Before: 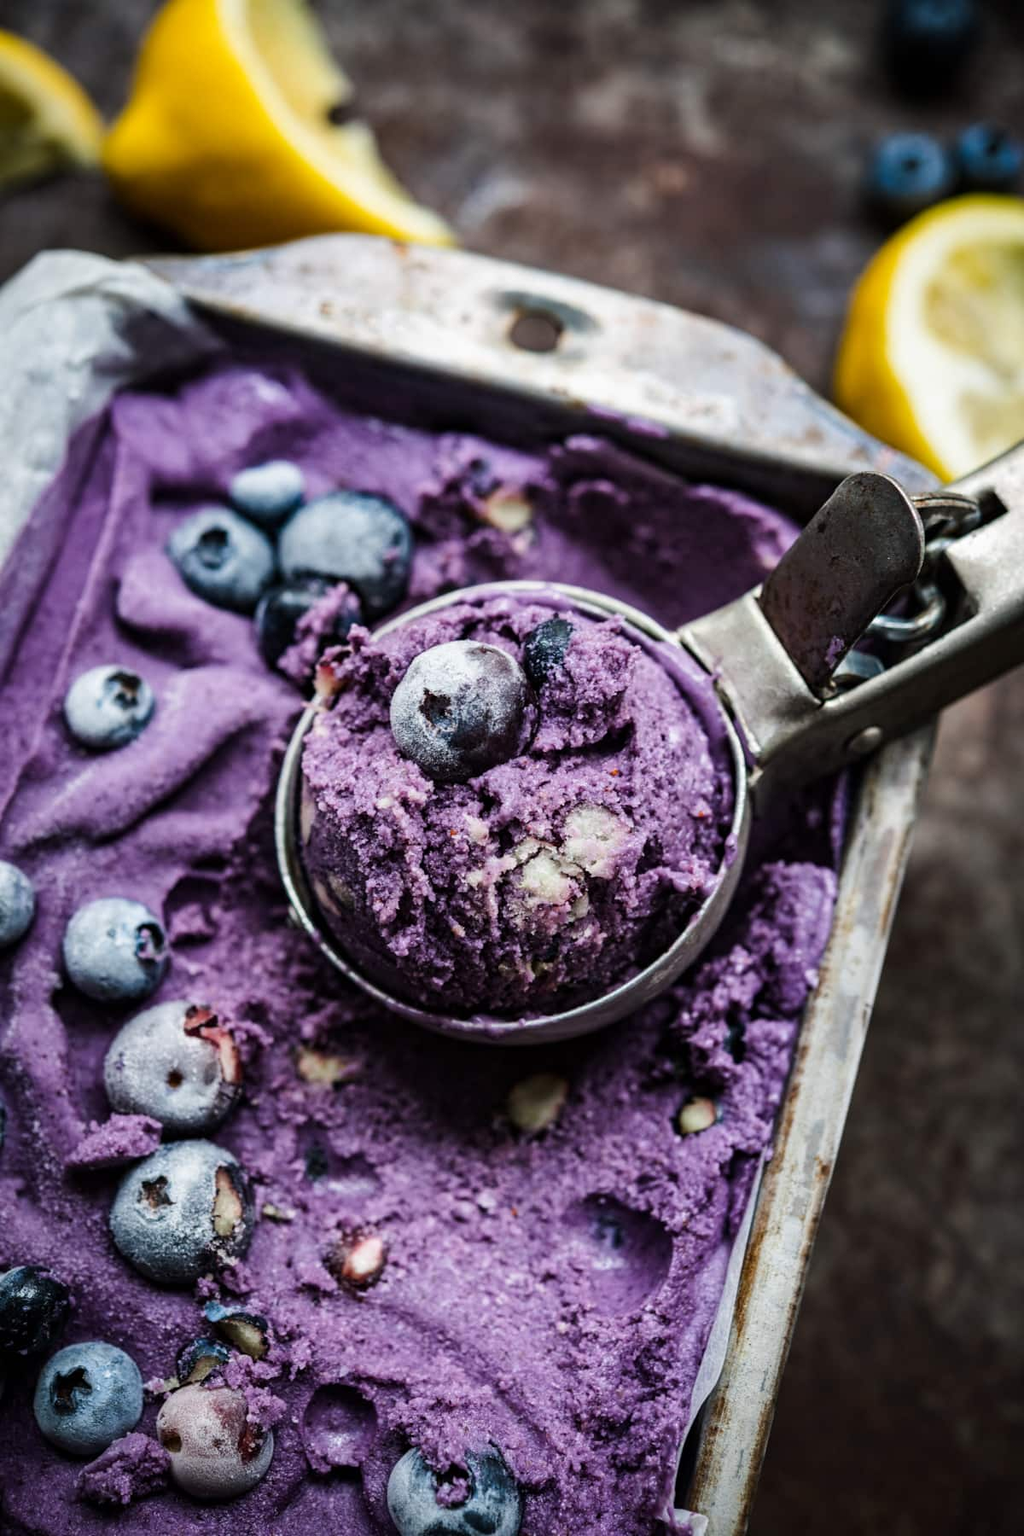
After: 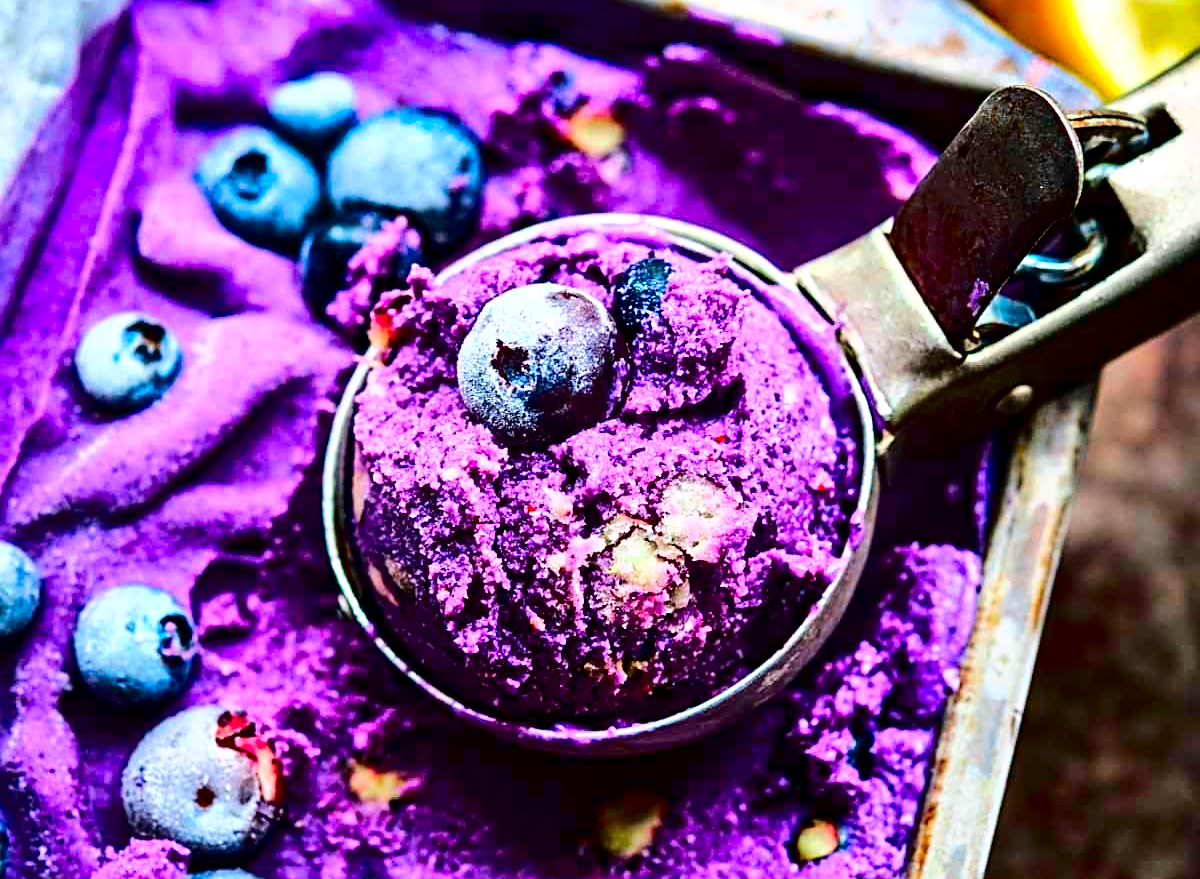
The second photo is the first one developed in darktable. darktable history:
color correction: highlights b* 0.022, saturation 2.97
exposure: exposure 0.207 EV, compensate highlight preservation false
shadows and highlights: radius 100.26, shadows 50.6, highlights -64.04, soften with gaussian
crop and rotate: top 25.966%, bottom 25.147%
color calibration: illuminant same as pipeline (D50), adaptation XYZ, x 0.346, y 0.358, temperature 5014.91 K
tone curve: curves: ch0 [(0, 0) (0.003, 0) (0.011, 0.001) (0.025, 0.001) (0.044, 0.003) (0.069, 0.009) (0.1, 0.018) (0.136, 0.032) (0.177, 0.074) (0.224, 0.13) (0.277, 0.218) (0.335, 0.321) (0.399, 0.425) (0.468, 0.523) (0.543, 0.617) (0.623, 0.708) (0.709, 0.789) (0.801, 0.873) (0.898, 0.967) (1, 1)], color space Lab, independent channels, preserve colors none
sharpen: radius 2.793, amount 0.729
